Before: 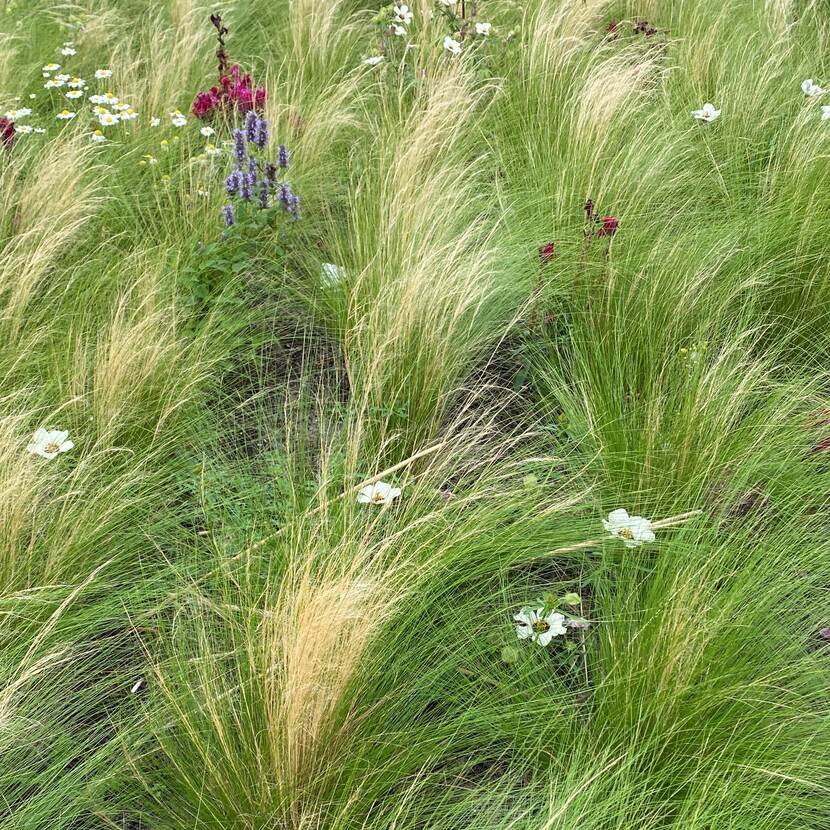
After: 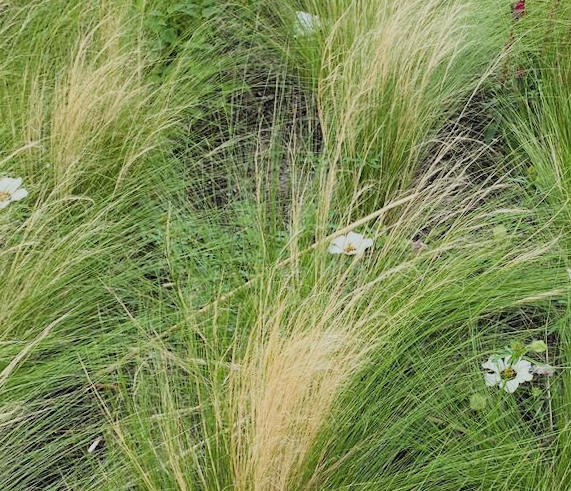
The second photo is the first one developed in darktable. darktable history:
color contrast: green-magenta contrast 0.96
crop: left 6.488%, top 27.668%, right 24.183%, bottom 8.656%
filmic rgb: black relative exposure -7.65 EV, white relative exposure 4.56 EV, hardness 3.61
exposure: black level correction -0.005, exposure 0.054 EV, compensate highlight preservation false
rotate and perspective: rotation 0.679°, lens shift (horizontal) 0.136, crop left 0.009, crop right 0.991, crop top 0.078, crop bottom 0.95
